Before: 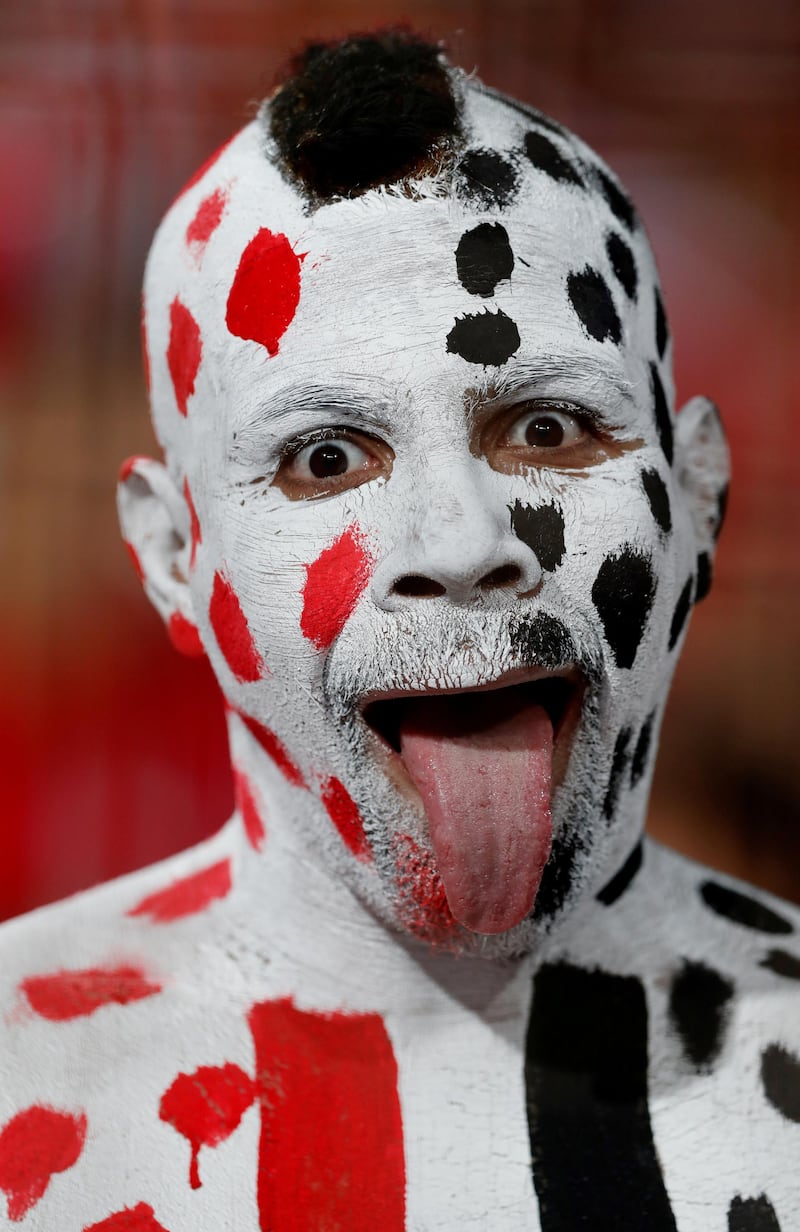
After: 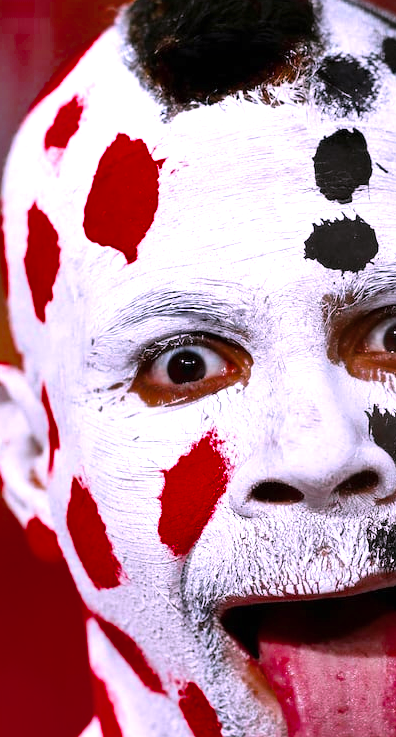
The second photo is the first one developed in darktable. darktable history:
shadows and highlights: radius 126.75, shadows 30.4, highlights -30.88, low approximation 0.01, soften with gaussian
color balance rgb: perceptual saturation grading › global saturation 60.74%, perceptual saturation grading › highlights 20.838%, perceptual saturation grading › shadows -49.432%, saturation formula JzAzBz (2021)
exposure: black level correction 0, exposure 0.703 EV, compensate exposure bias true, compensate highlight preservation false
color correction: highlights a* 15.78, highlights b* -20.48
crop: left 17.825%, top 7.685%, right 32.558%, bottom 32.472%
